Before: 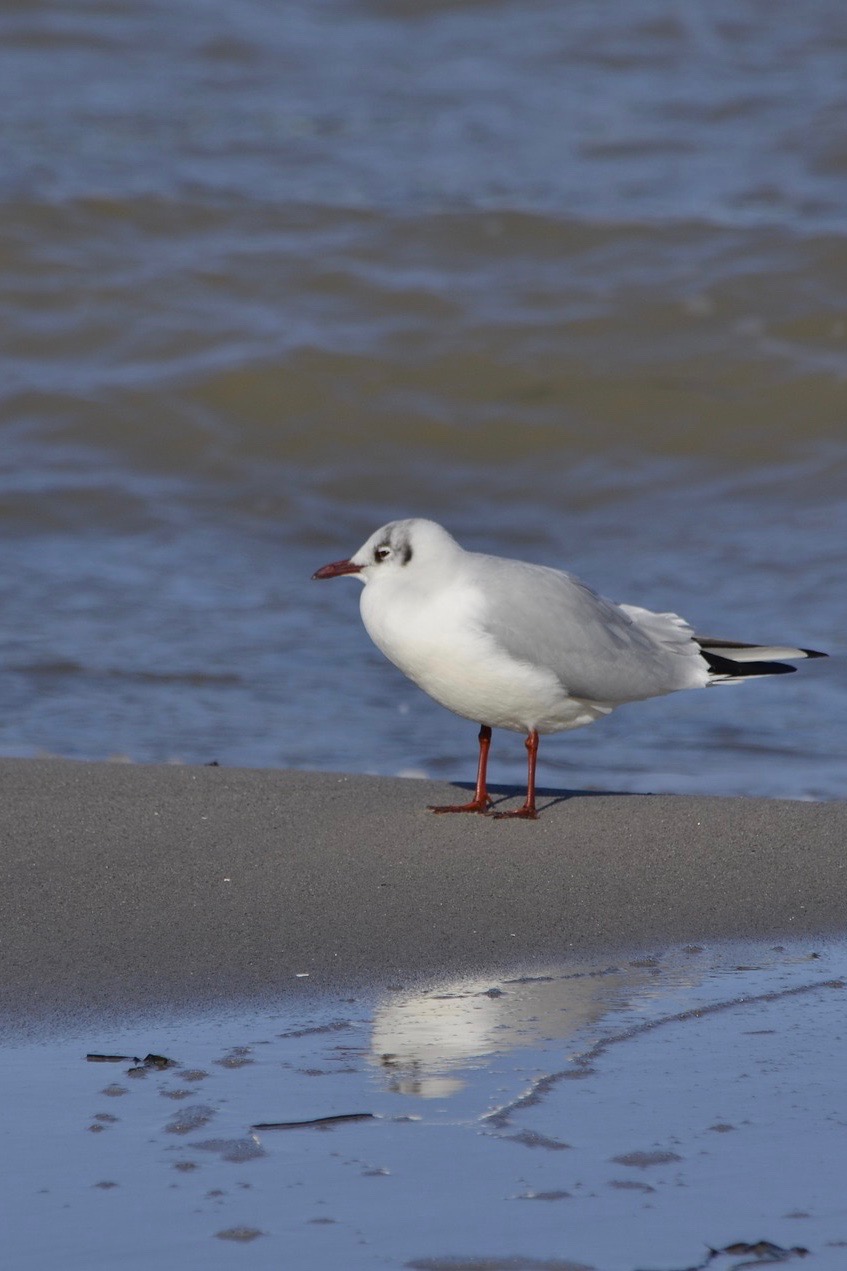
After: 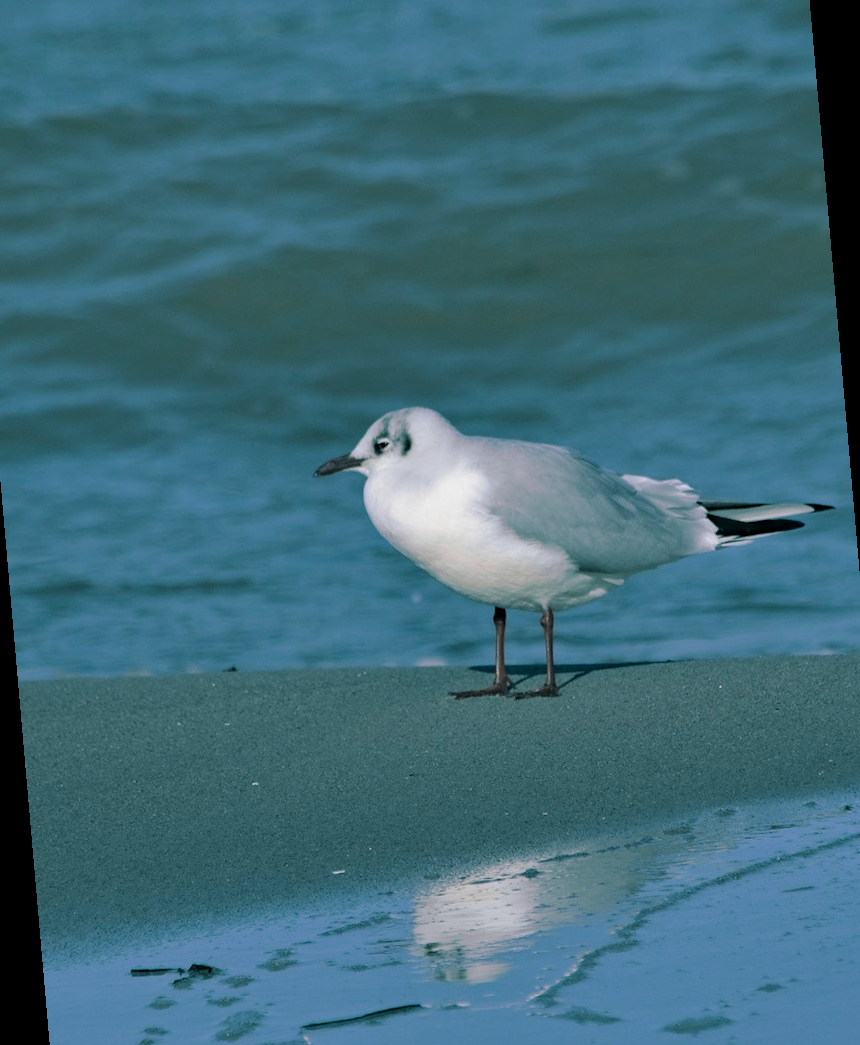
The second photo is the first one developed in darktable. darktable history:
haze removal: compatibility mode true, adaptive false
split-toning: shadows › hue 186.43°, highlights › hue 49.29°, compress 30.29%
color calibration: illuminant as shot in camera, x 0.358, y 0.373, temperature 4628.91 K
rotate and perspective: rotation -5°, crop left 0.05, crop right 0.952, crop top 0.11, crop bottom 0.89
